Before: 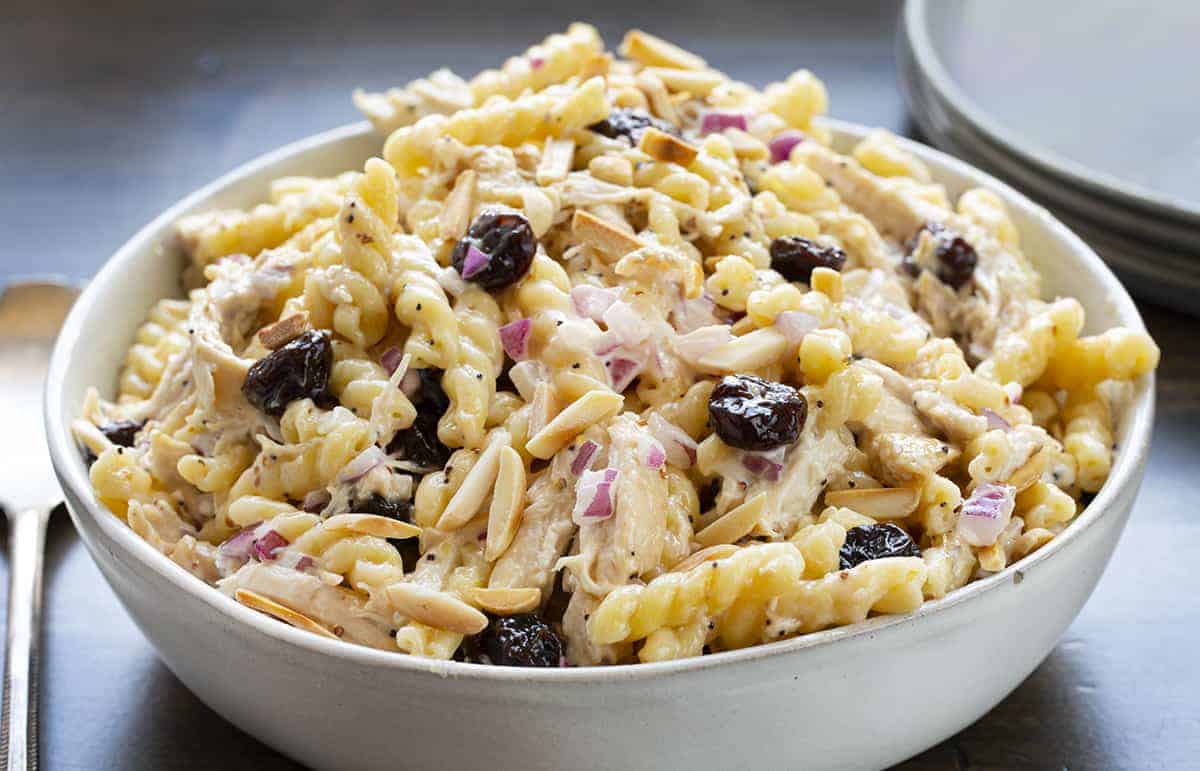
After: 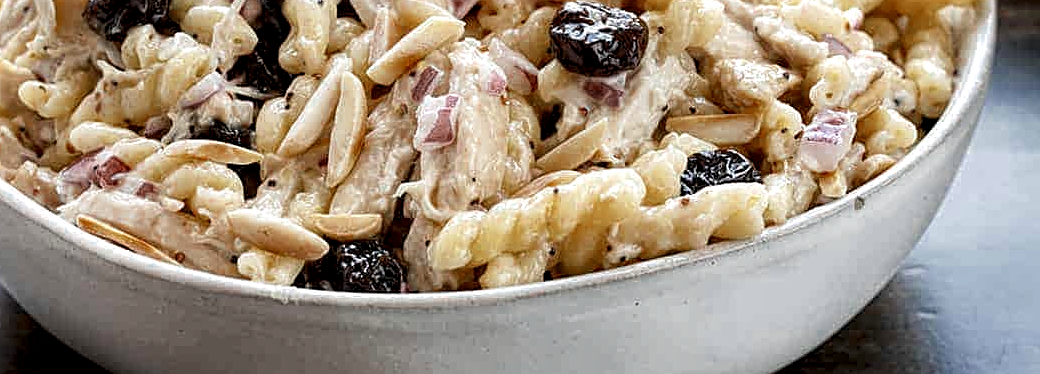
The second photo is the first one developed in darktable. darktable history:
local contrast: highlights 100%, shadows 102%, detail 201%, midtone range 0.2
color zones: curves: ch0 [(0, 0.5) (0.125, 0.4) (0.25, 0.5) (0.375, 0.4) (0.5, 0.4) (0.625, 0.35) (0.75, 0.35) (0.875, 0.5)]; ch1 [(0, 0.35) (0.125, 0.45) (0.25, 0.35) (0.375, 0.35) (0.5, 0.35) (0.625, 0.35) (0.75, 0.45) (0.875, 0.35)]; ch2 [(0, 0.6) (0.125, 0.5) (0.25, 0.5) (0.375, 0.6) (0.5, 0.6) (0.625, 0.5) (0.75, 0.5) (0.875, 0.5)], mix 40.3%
crop and rotate: left 13.259%, top 48.613%, bottom 2.797%
sharpen: on, module defaults
shadows and highlights: shadows -70.39, highlights 35.85, soften with gaussian
